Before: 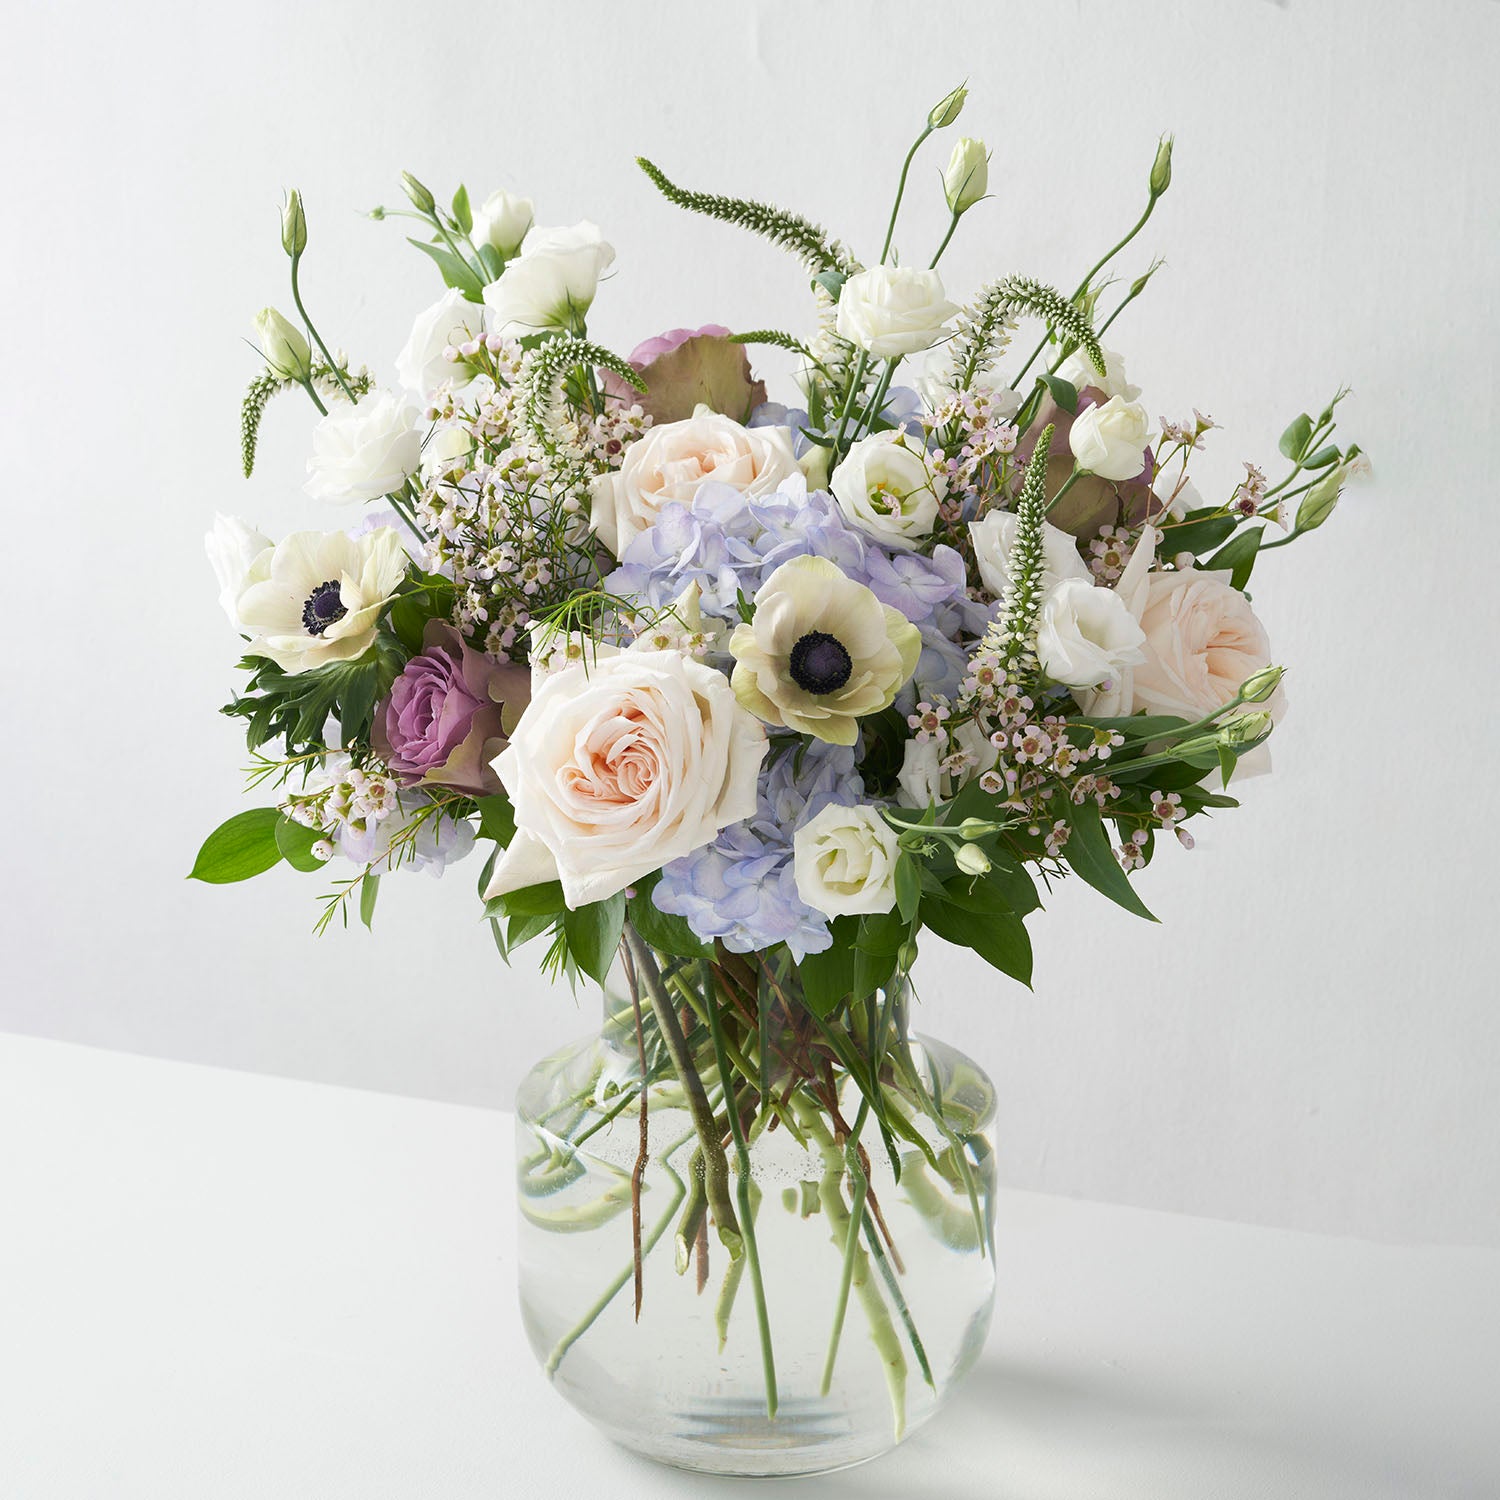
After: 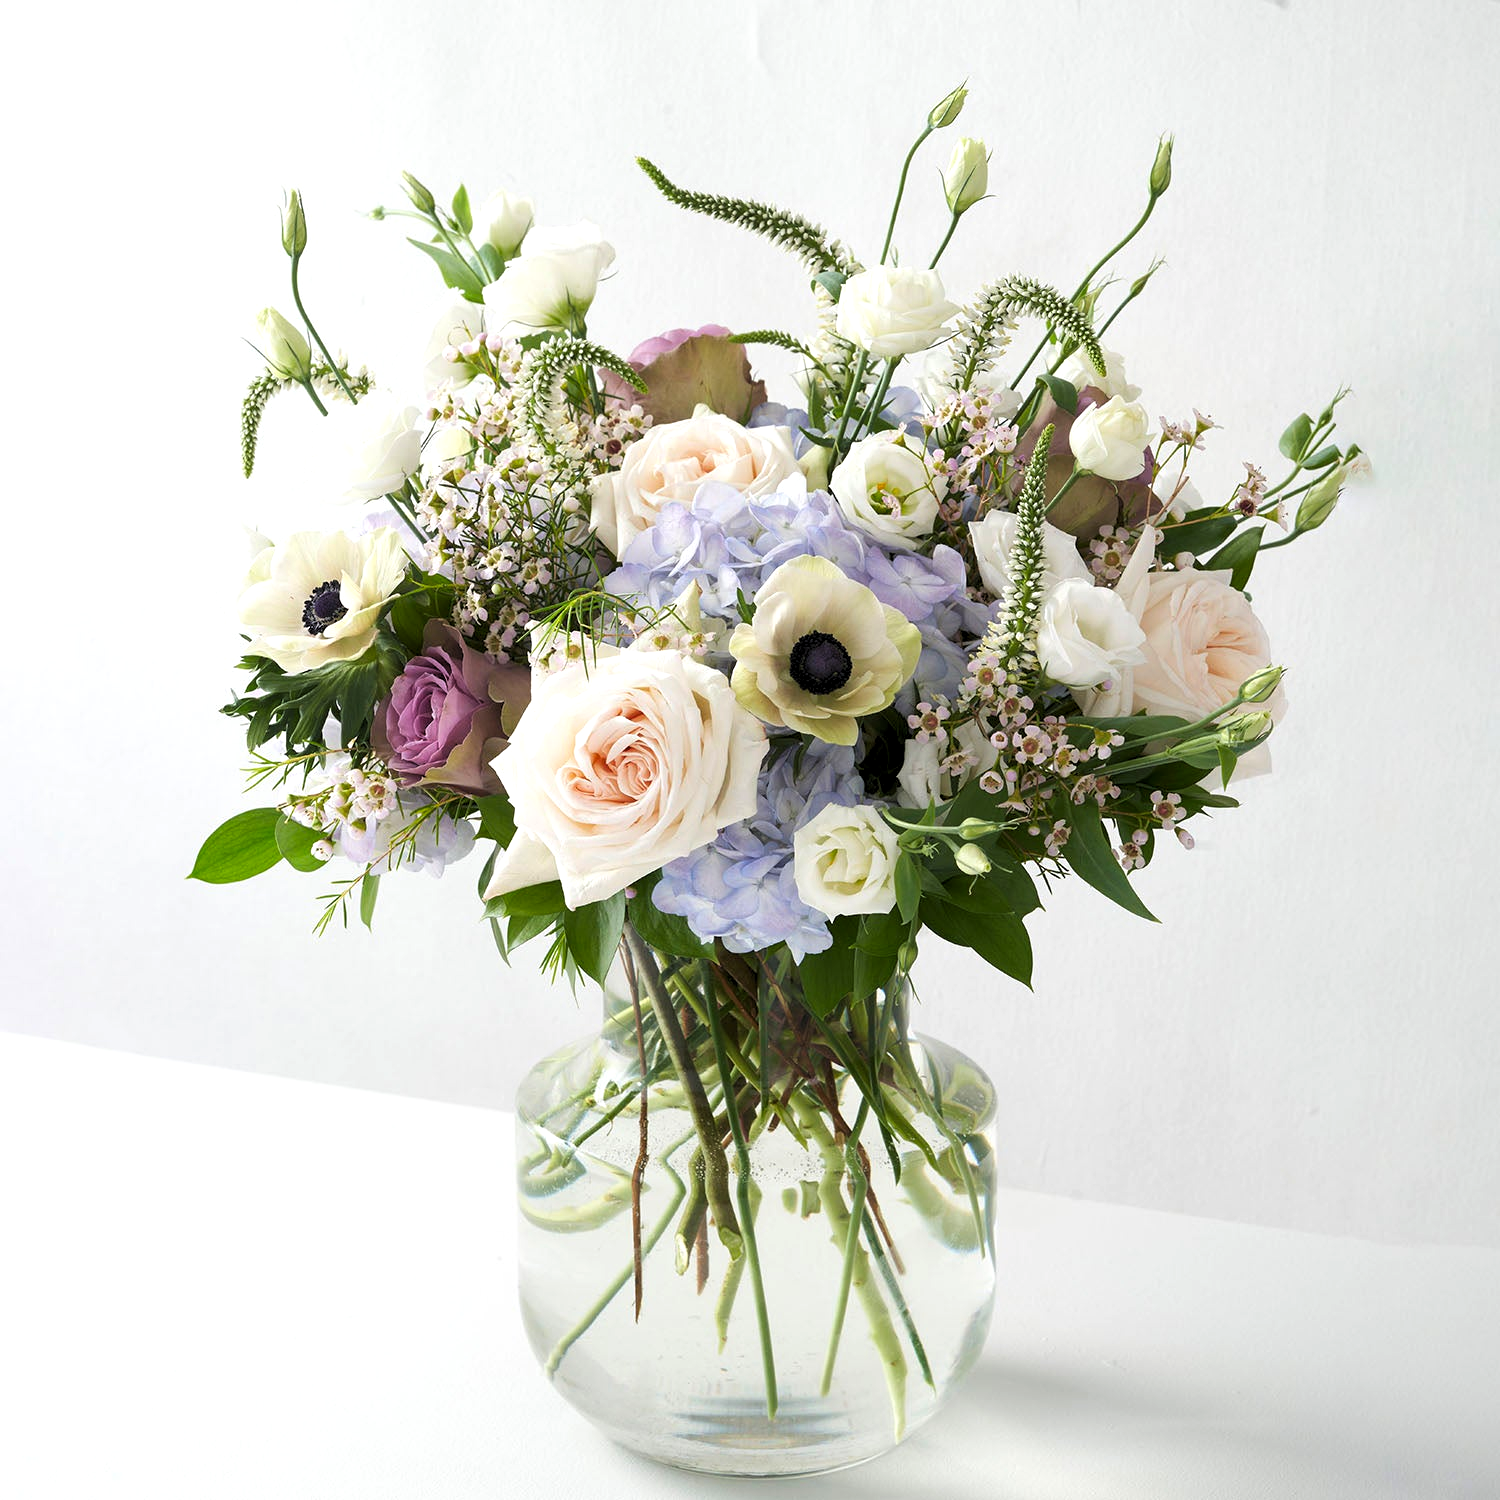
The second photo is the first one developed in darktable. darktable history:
contrast brightness saturation: saturation 0.095
levels: levels [0.062, 0.494, 0.925]
